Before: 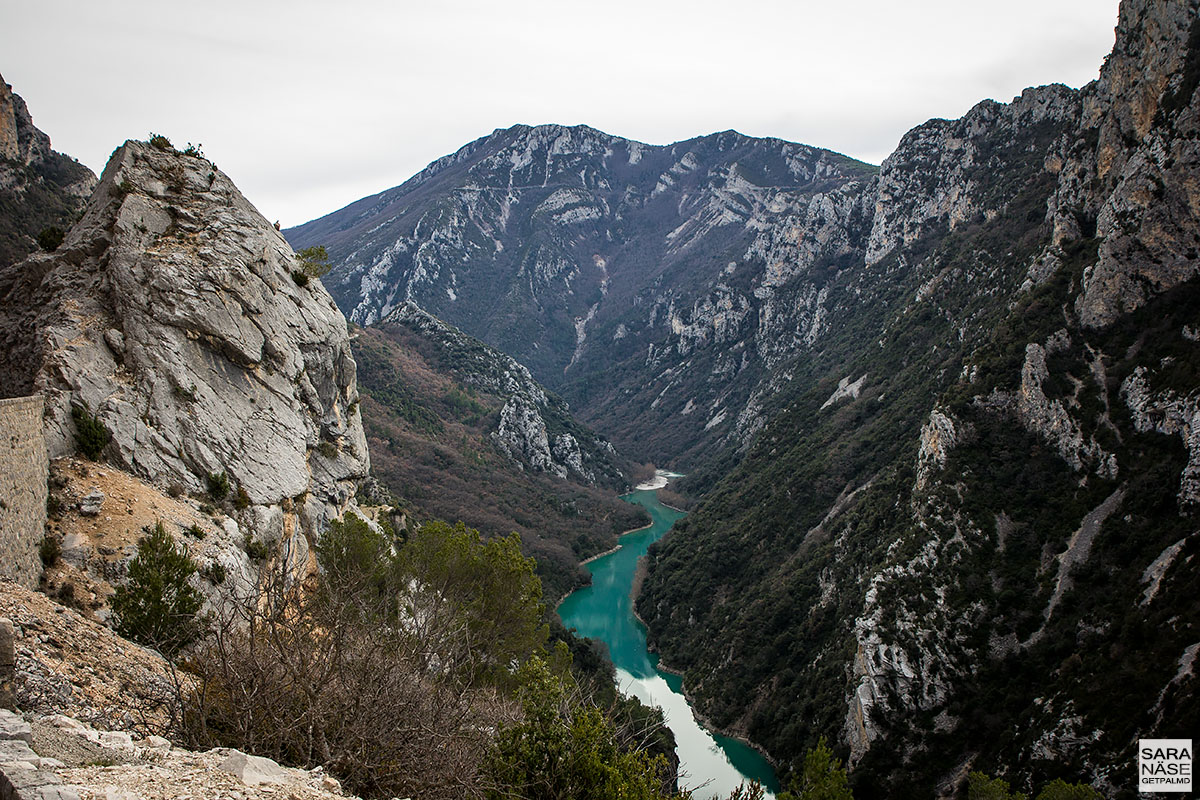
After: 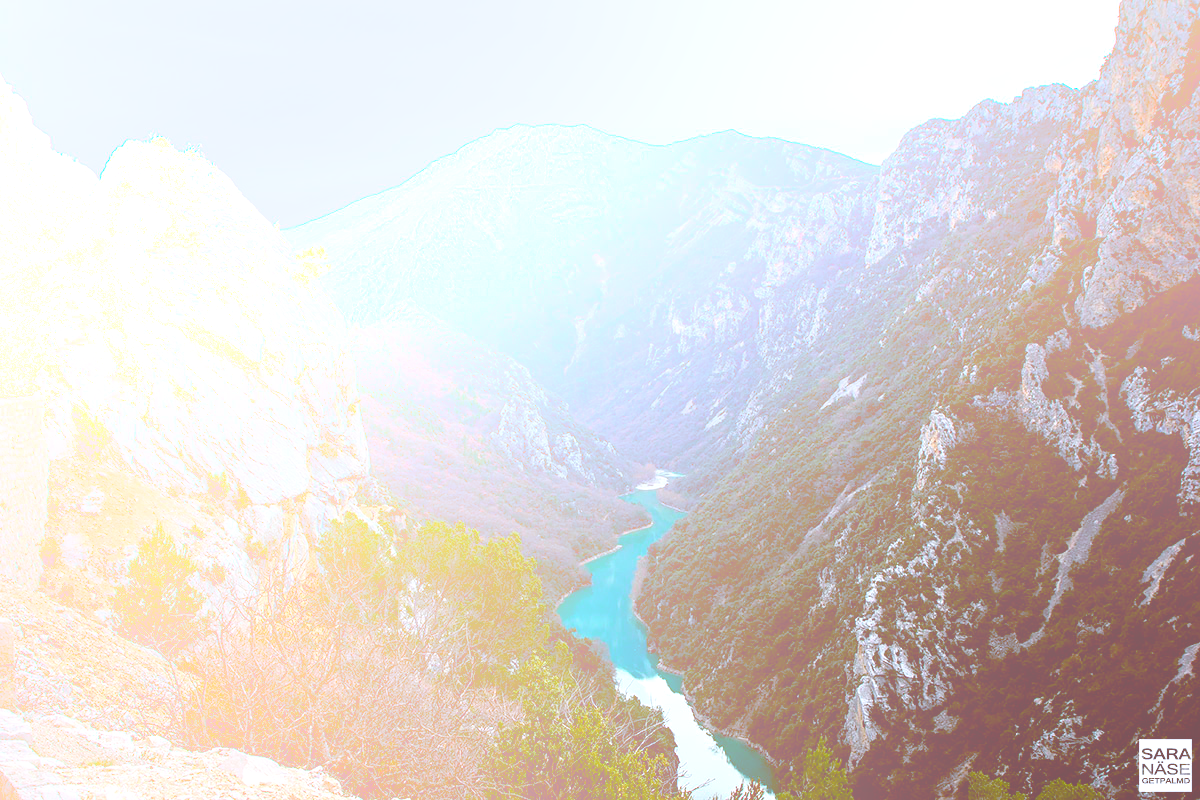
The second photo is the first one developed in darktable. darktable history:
exposure: black level correction 0, exposure 0.9 EV, compensate highlight preservation false
local contrast: mode bilateral grid, contrast 15, coarseness 36, detail 105%, midtone range 0.2
bloom: size 70%, threshold 25%, strength 70%
color balance: lift [1, 1.015, 1.004, 0.985], gamma [1, 0.958, 0.971, 1.042], gain [1, 0.956, 0.977, 1.044]
color calibration: illuminant as shot in camera, x 0.358, y 0.373, temperature 4628.91 K
